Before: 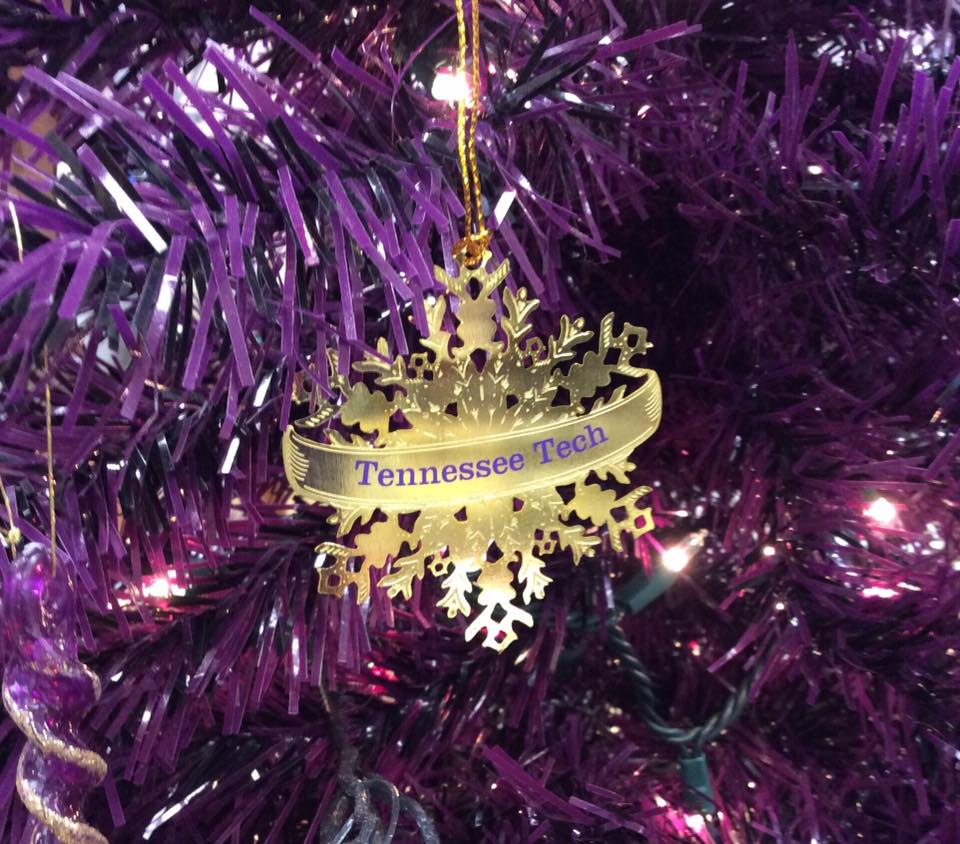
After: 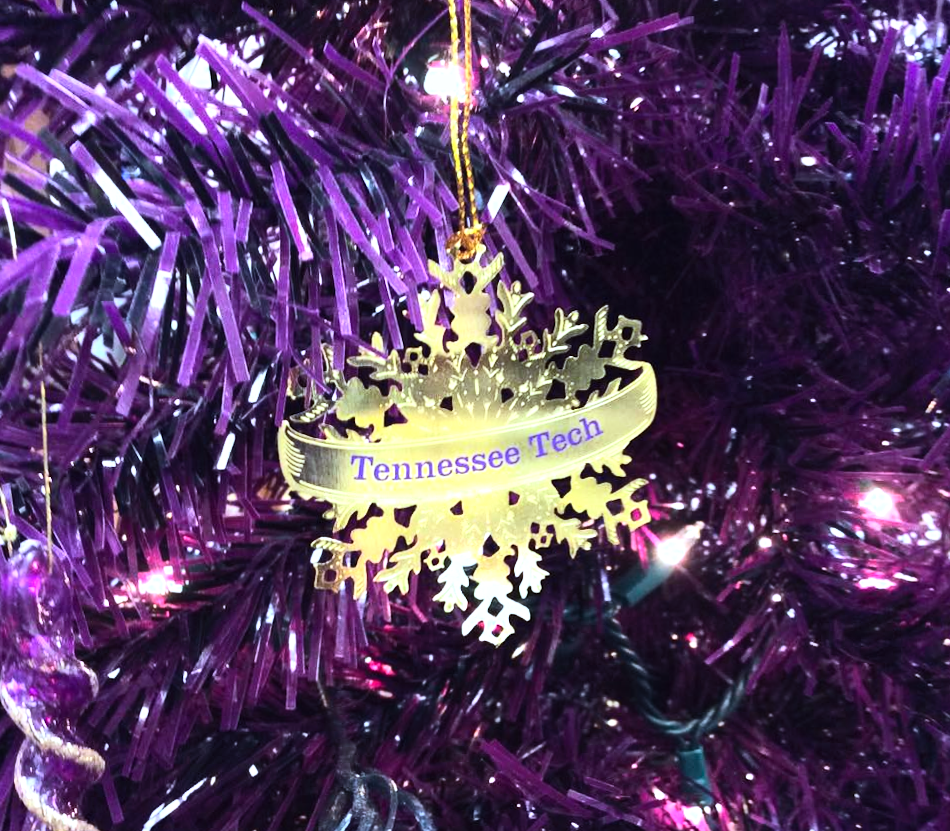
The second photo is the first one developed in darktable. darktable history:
color balance: output saturation 98.5%
rotate and perspective: rotation -0.45°, automatic cropping original format, crop left 0.008, crop right 0.992, crop top 0.012, crop bottom 0.988
color calibration: illuminant F (fluorescent), F source F9 (Cool White Deluxe 4150 K) – high CRI, x 0.374, y 0.373, temperature 4158.34 K
tone equalizer: -8 EV -0.75 EV, -7 EV -0.7 EV, -6 EV -0.6 EV, -5 EV -0.4 EV, -3 EV 0.4 EV, -2 EV 0.6 EV, -1 EV 0.7 EV, +0 EV 0.75 EV, edges refinement/feathering 500, mask exposure compensation -1.57 EV, preserve details no
contrast brightness saturation: contrast 0.2, brightness 0.16, saturation 0.22
